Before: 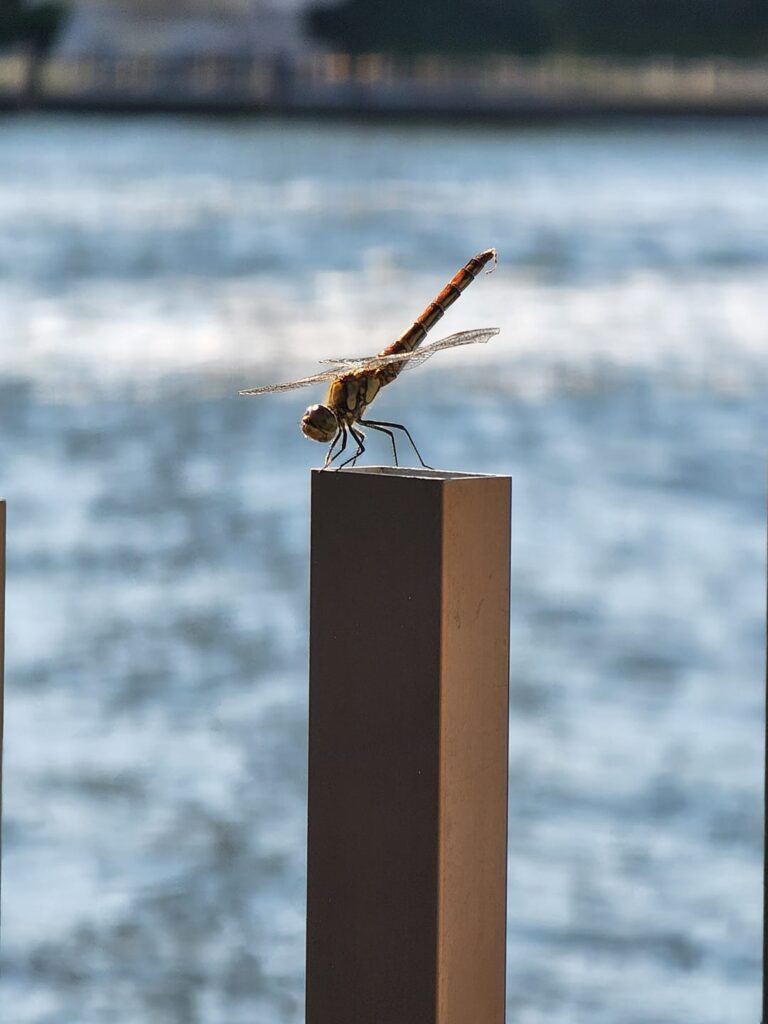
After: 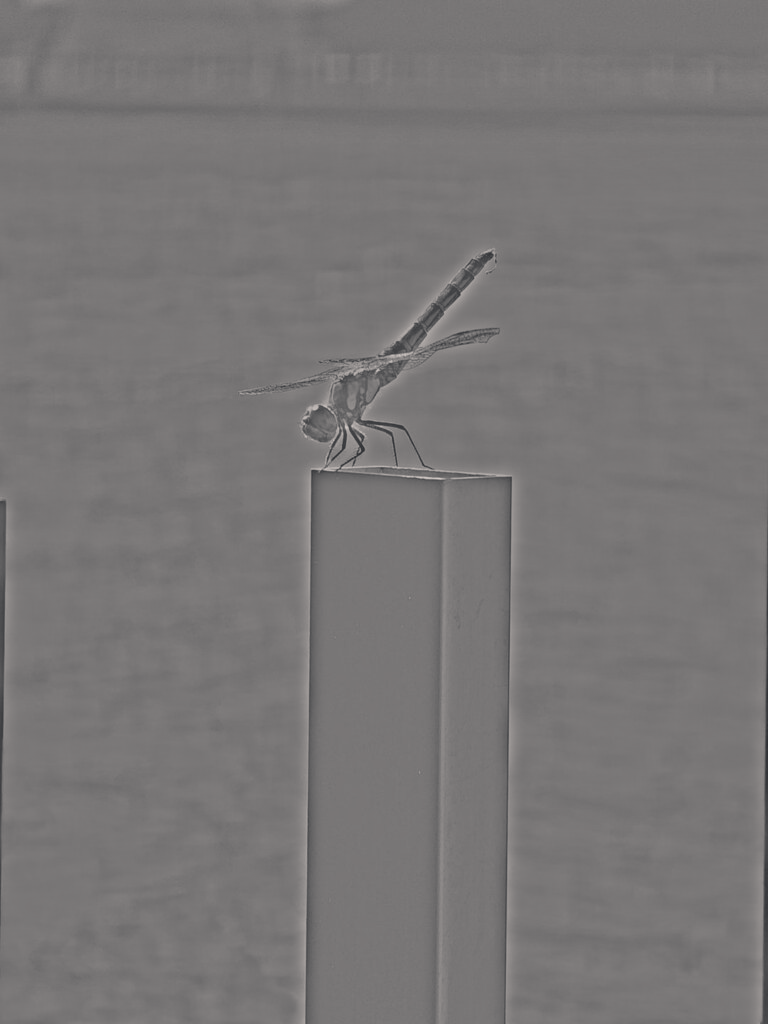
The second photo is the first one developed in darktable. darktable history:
color balance rgb: shadows lift › hue 87.51°, highlights gain › chroma 1.62%, highlights gain › hue 55.1°, global offset › chroma 0.06%, global offset › hue 253.66°, linear chroma grading › global chroma 0.5%
contrast brightness saturation: saturation -0.05
highpass: sharpness 25.84%, contrast boost 14.94%
